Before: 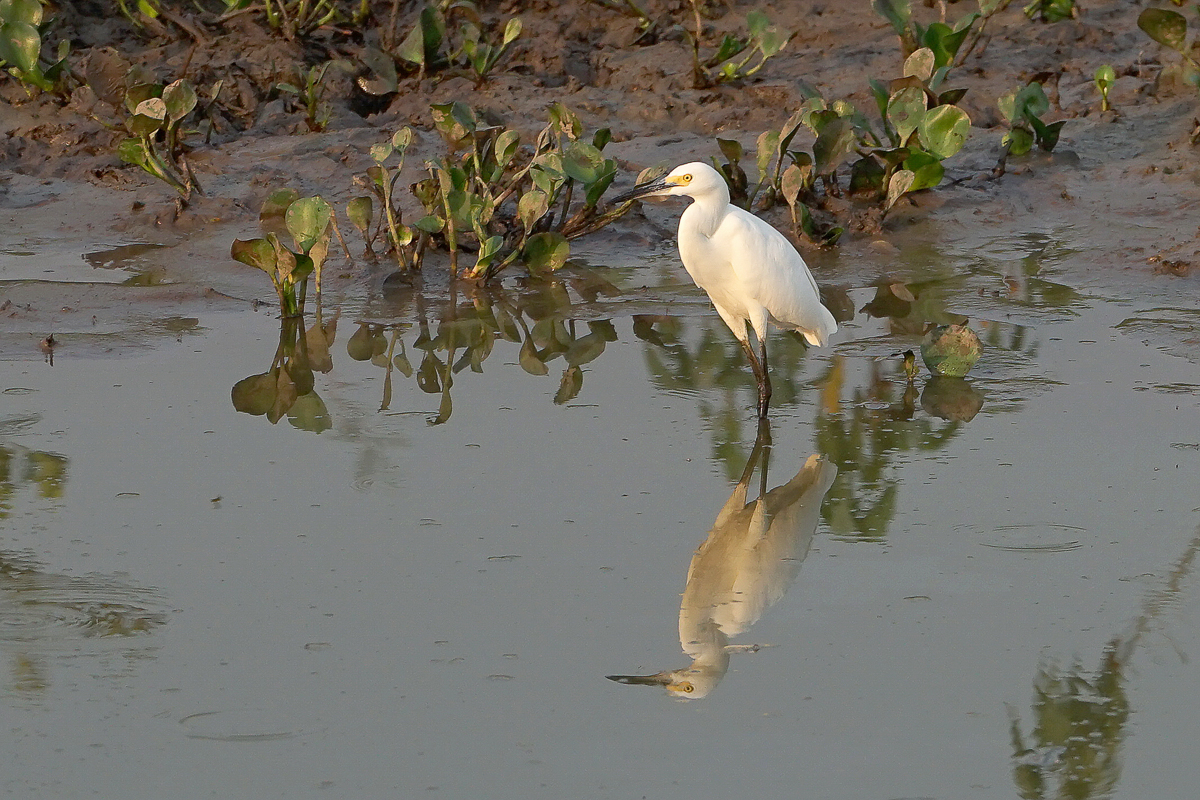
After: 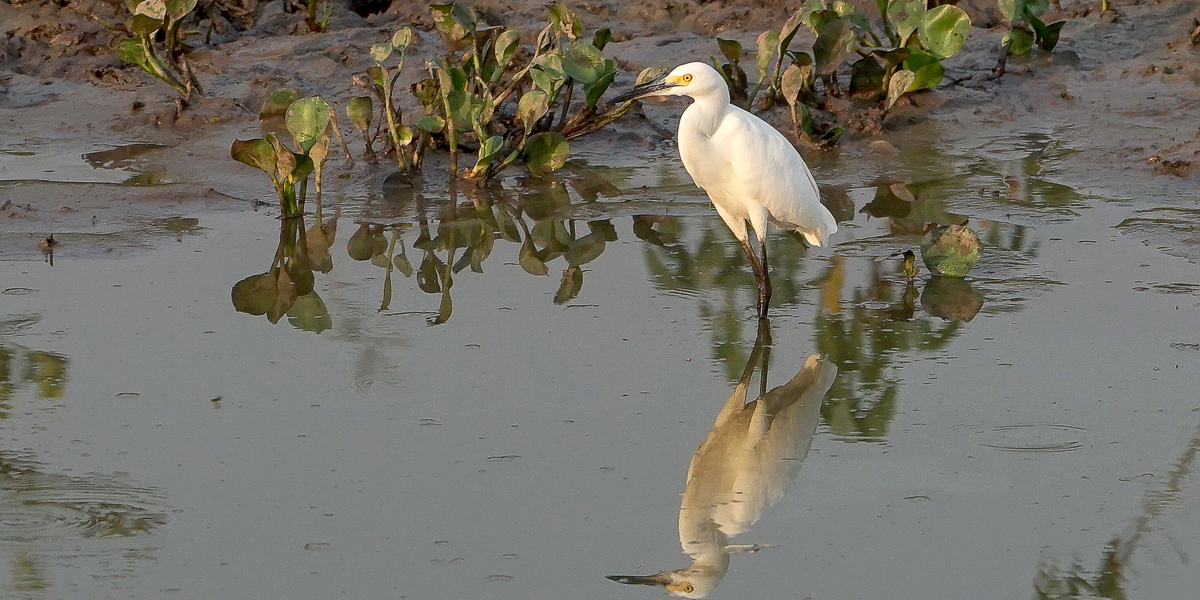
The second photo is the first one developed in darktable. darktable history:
crop and rotate: top 12.514%, bottom 12.374%
local contrast: on, module defaults
